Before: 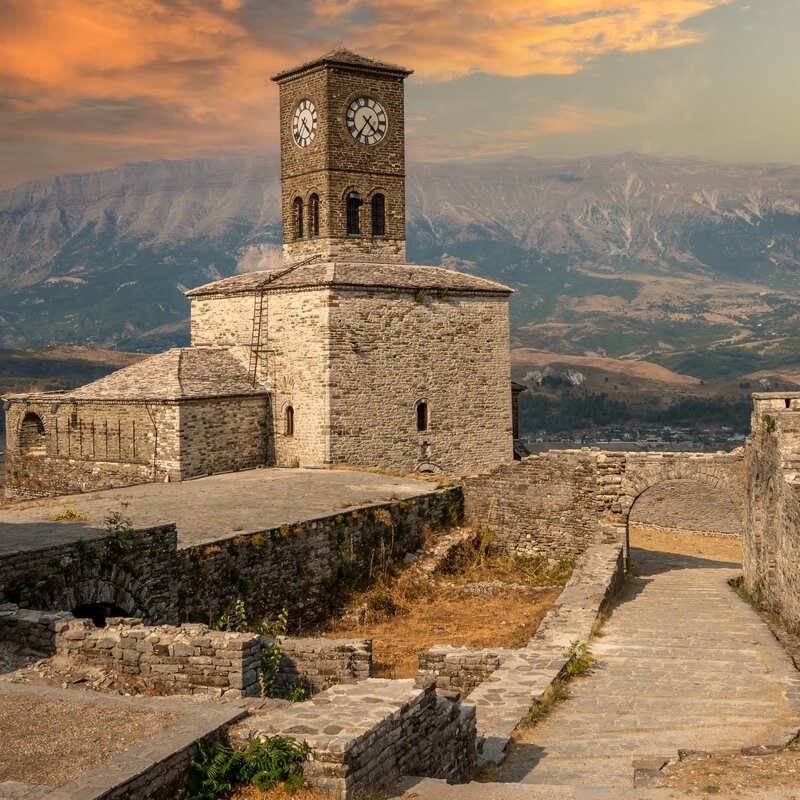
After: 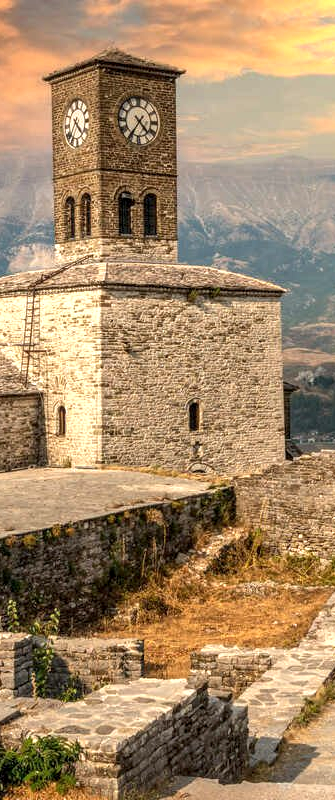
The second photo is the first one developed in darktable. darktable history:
local contrast: on, module defaults
exposure: exposure 0.583 EV, compensate highlight preservation false
crop: left 28.545%, right 29.476%
